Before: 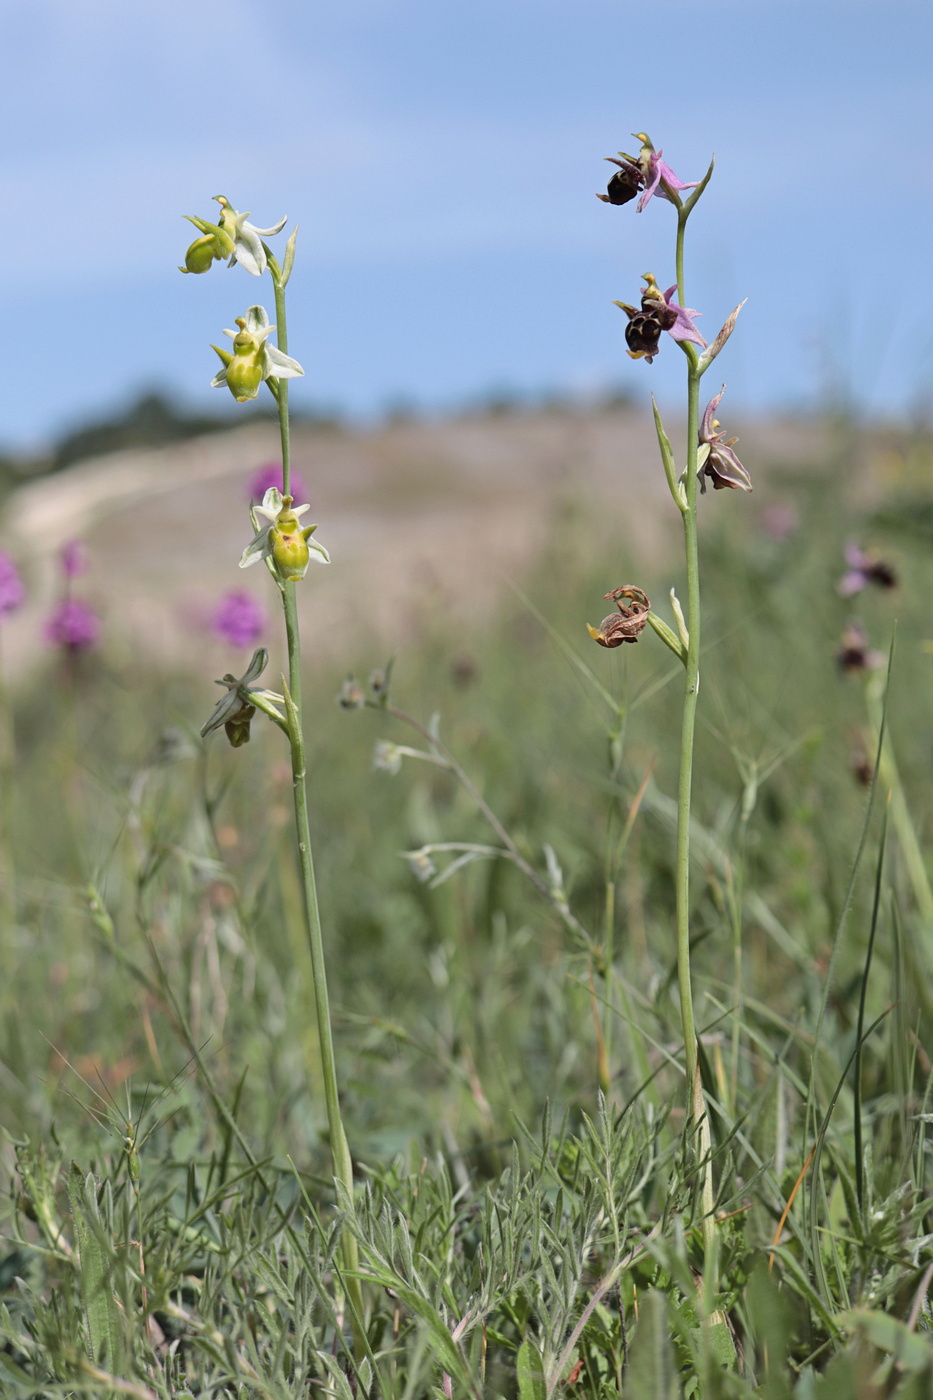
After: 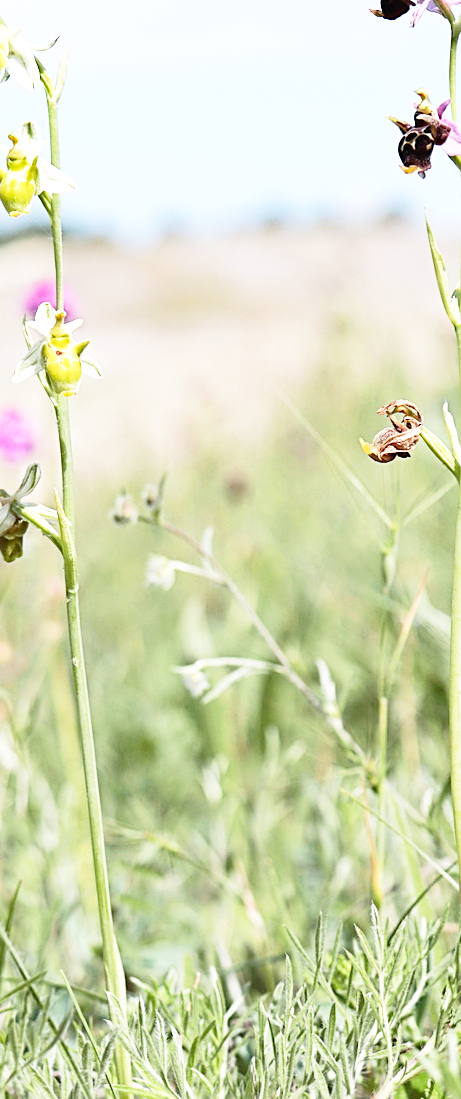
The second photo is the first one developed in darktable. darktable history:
exposure: black level correction 0, exposure 0.5 EV, compensate exposure bias true, compensate highlight preservation false
sharpen: on, module defaults
crop and rotate: angle 0.02°, left 24.353%, top 13.219%, right 26.156%, bottom 8.224%
base curve: curves: ch0 [(0, 0) (0.012, 0.01) (0.073, 0.168) (0.31, 0.711) (0.645, 0.957) (1, 1)], preserve colors none
